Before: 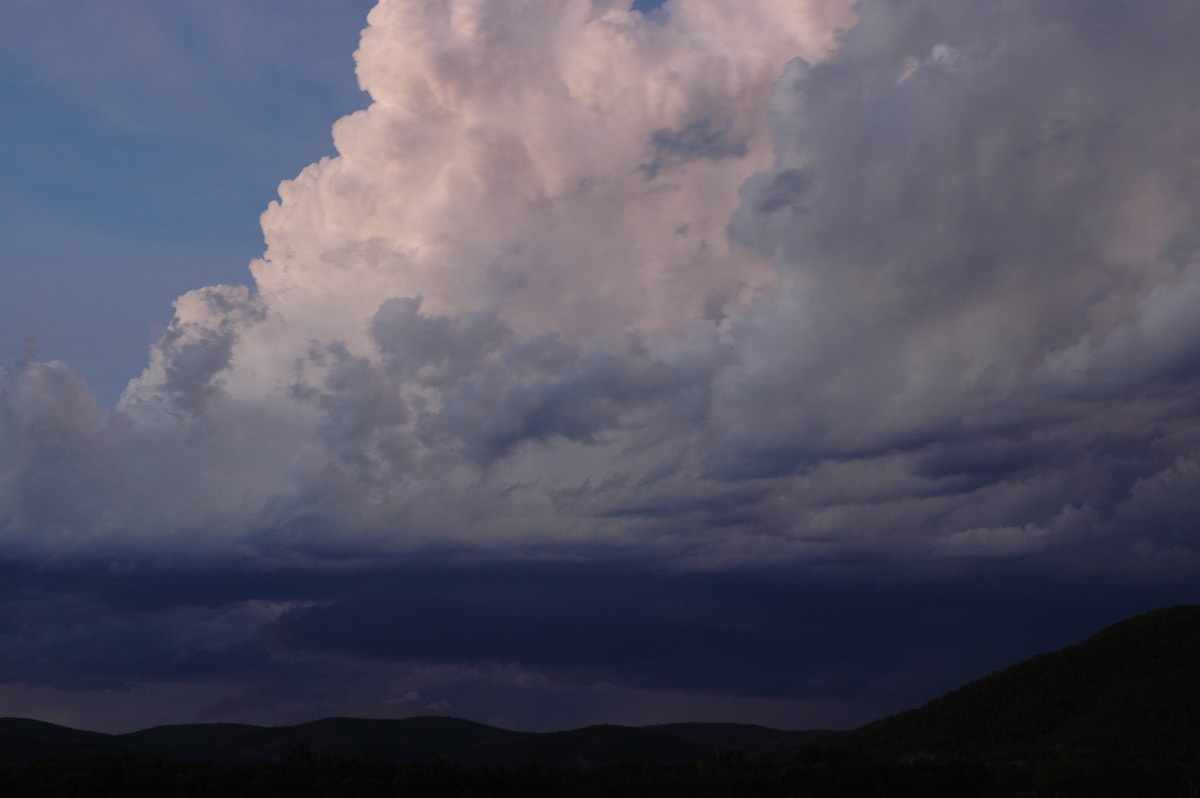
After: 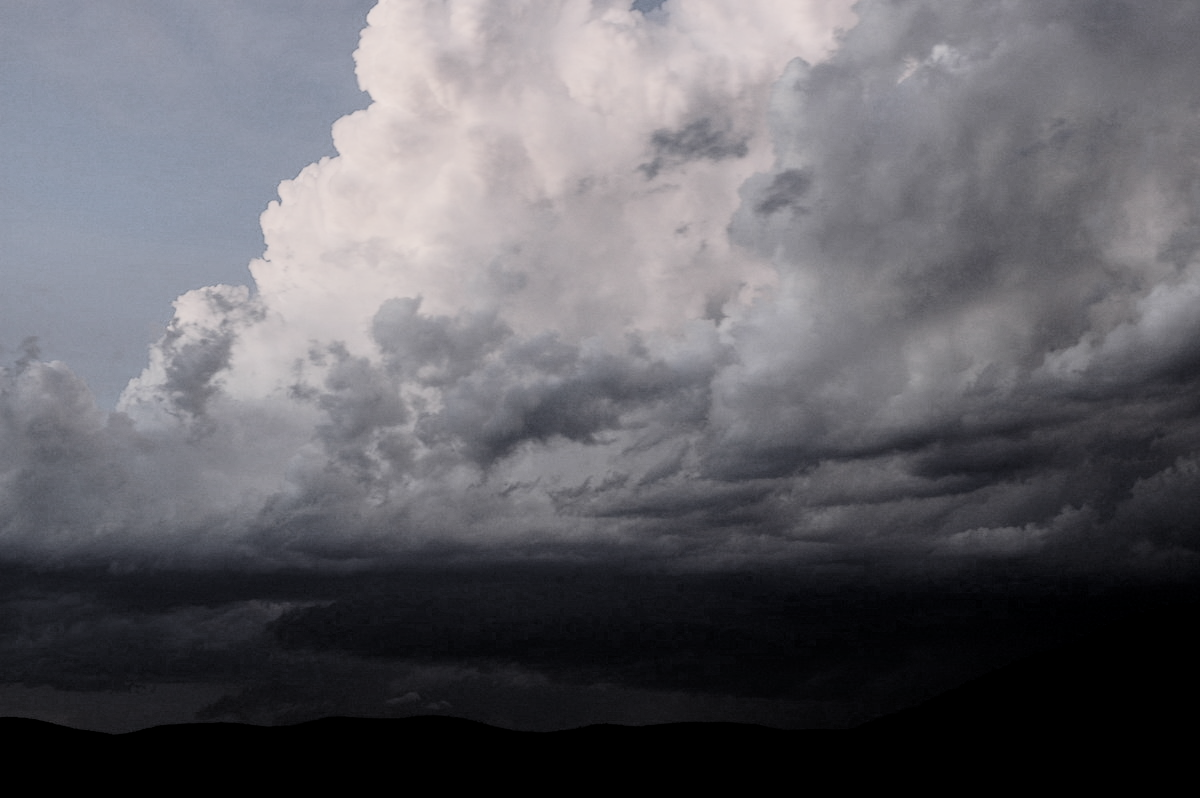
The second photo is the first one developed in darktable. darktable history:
filmic rgb: black relative exposure -5.14 EV, white relative exposure 3.98 EV, hardness 2.88, contrast 1.297, highlights saturation mix -30.22%, color science v4 (2020)
local contrast: detail 130%
tone equalizer: -8 EV 0.002 EV, -7 EV -0.024 EV, -6 EV 0.027 EV, -5 EV 0.03 EV, -4 EV 0.302 EV, -3 EV 0.614 EV, -2 EV 0.582 EV, -1 EV 0.182 EV, +0 EV 0.038 EV, edges refinement/feathering 500, mask exposure compensation -1.57 EV, preserve details no
